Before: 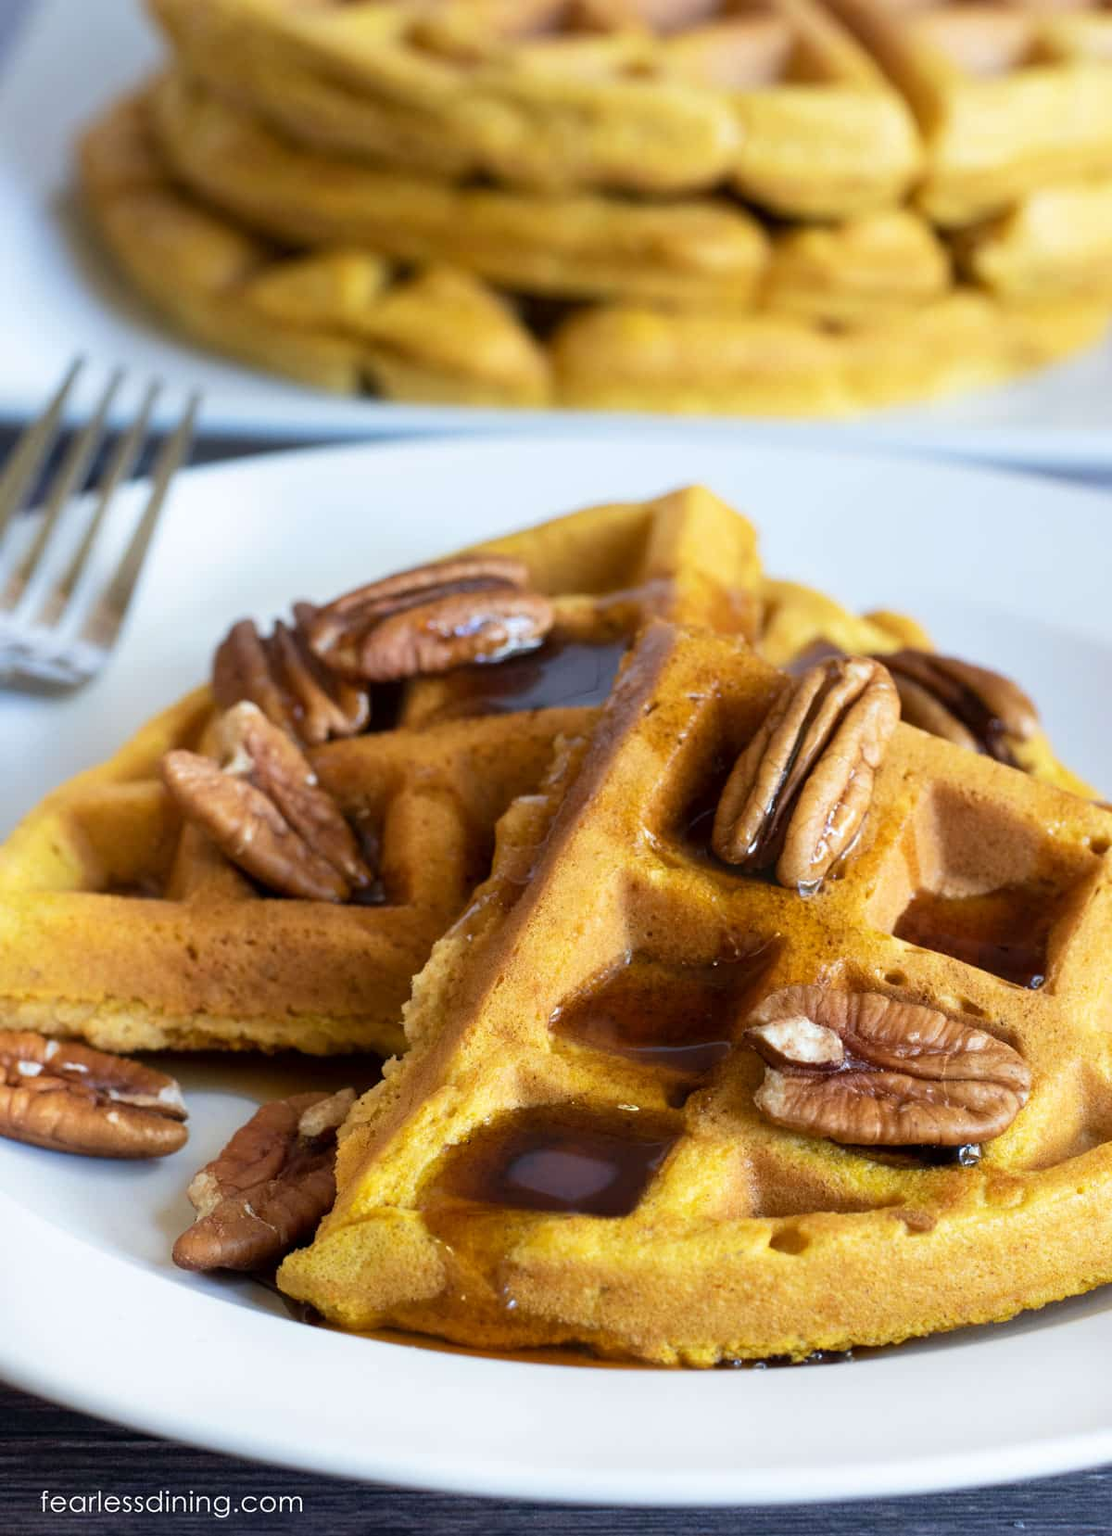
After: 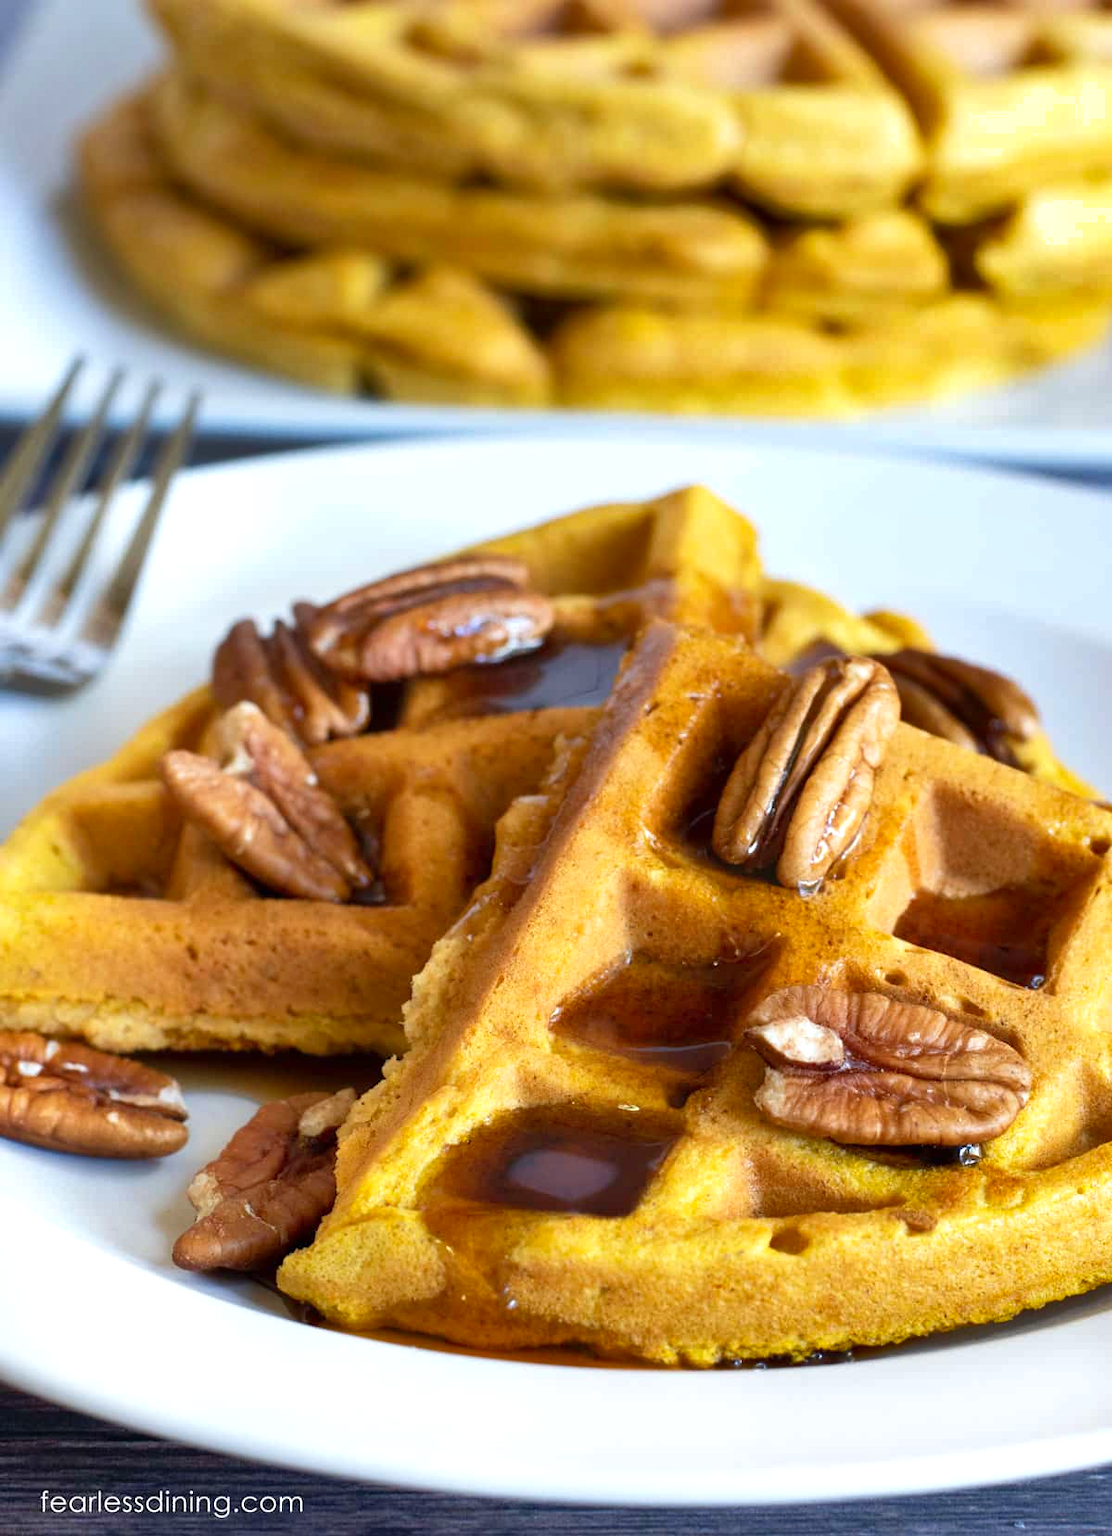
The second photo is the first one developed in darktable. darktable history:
levels: black 0.015%, levels [0, 0.435, 0.917]
shadows and highlights: shadows 43.88, white point adjustment -1.6, soften with gaussian
base curve: curves: ch0 [(0, 0) (0.472, 0.455) (1, 1)], preserve colors average RGB
